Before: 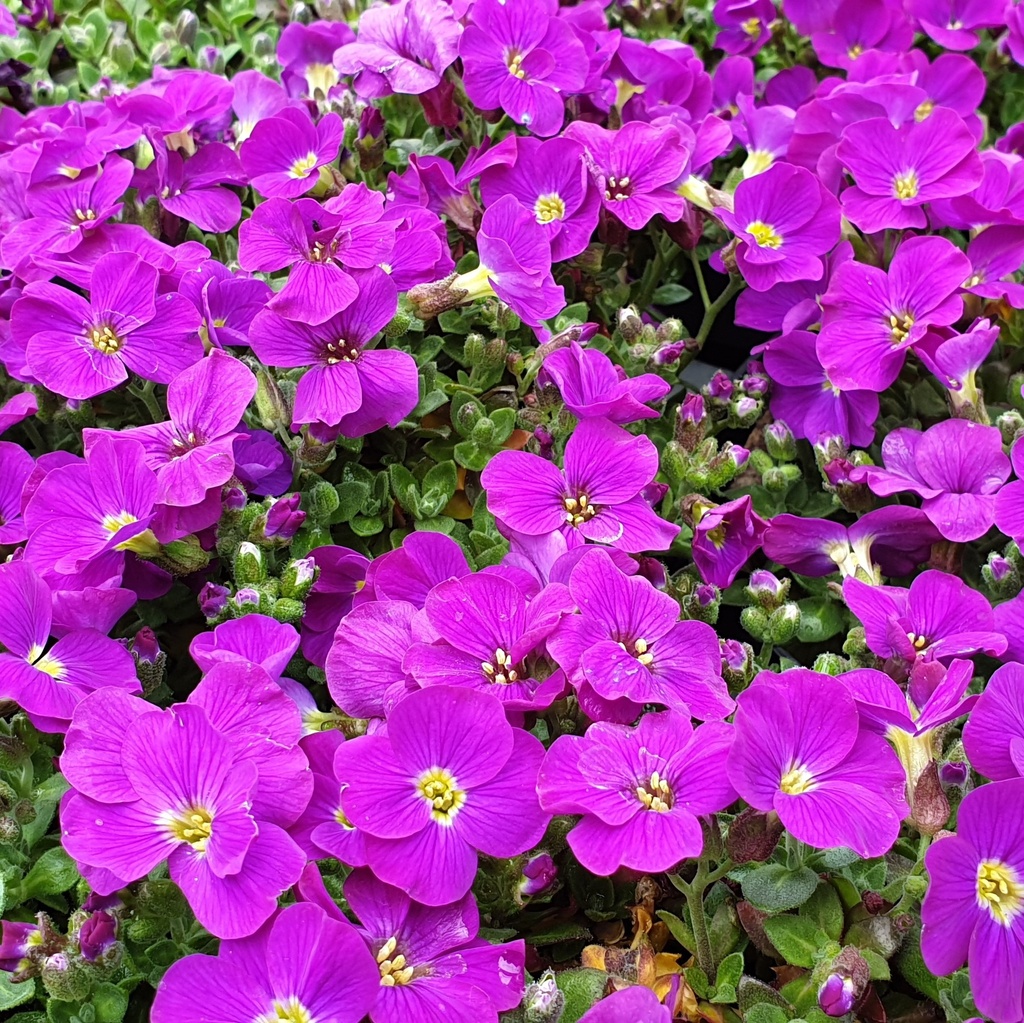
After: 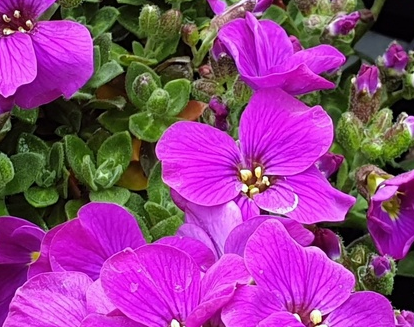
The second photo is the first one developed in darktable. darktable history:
crop: left 31.751%, top 32.172%, right 27.8%, bottom 35.83%
white balance: red 0.978, blue 0.999
